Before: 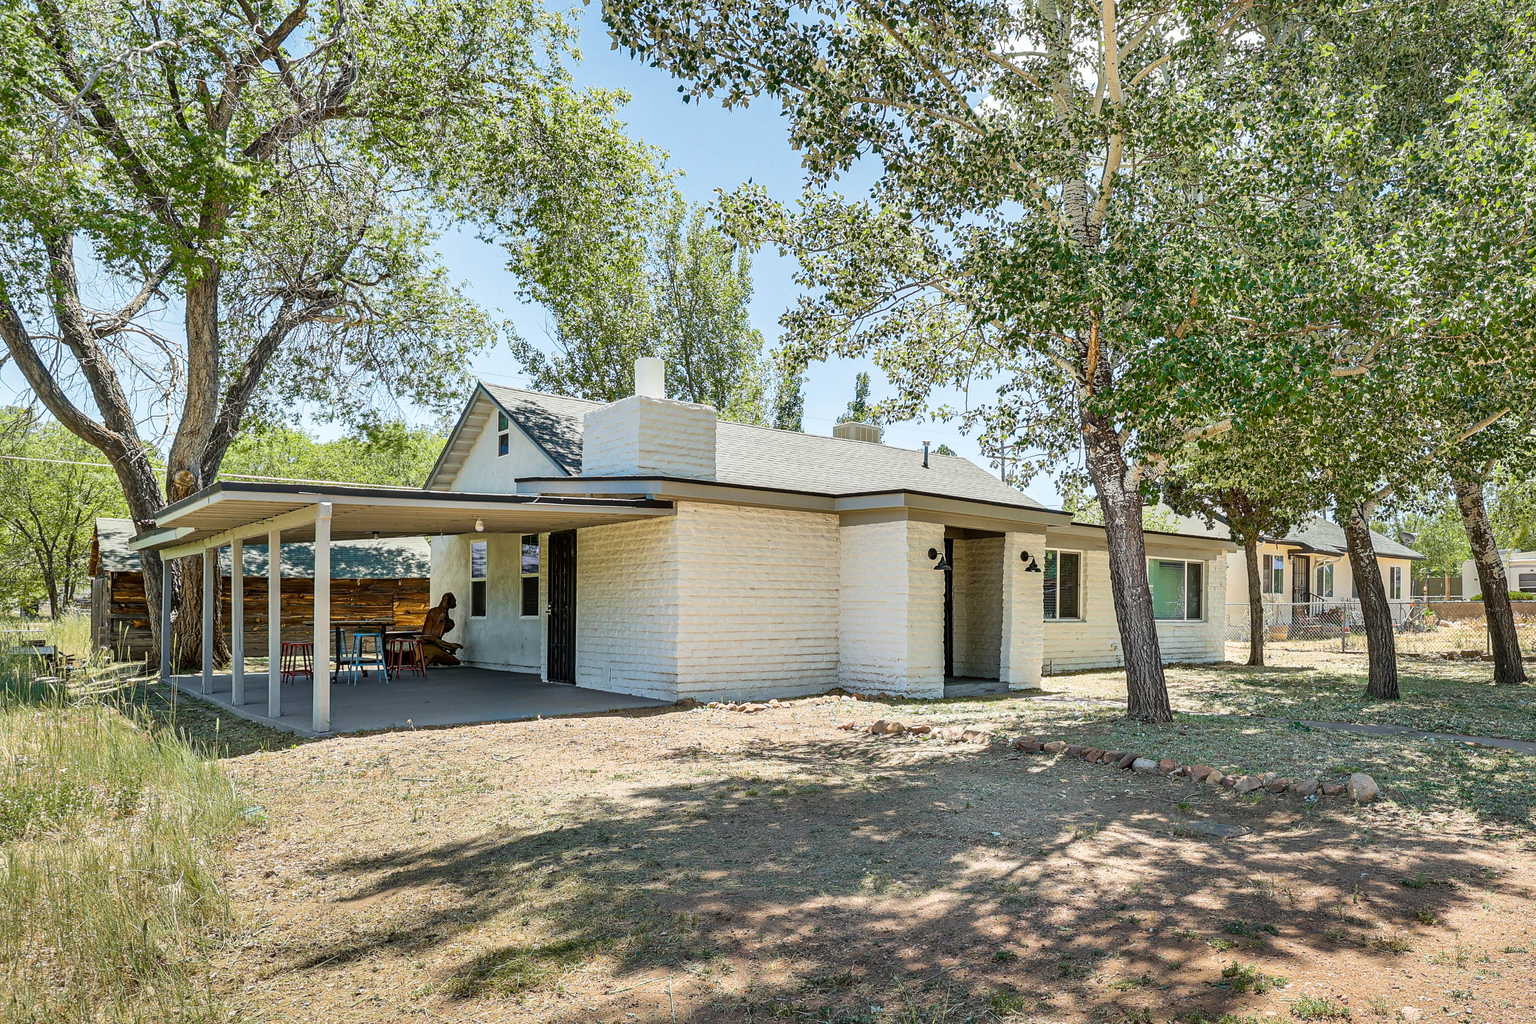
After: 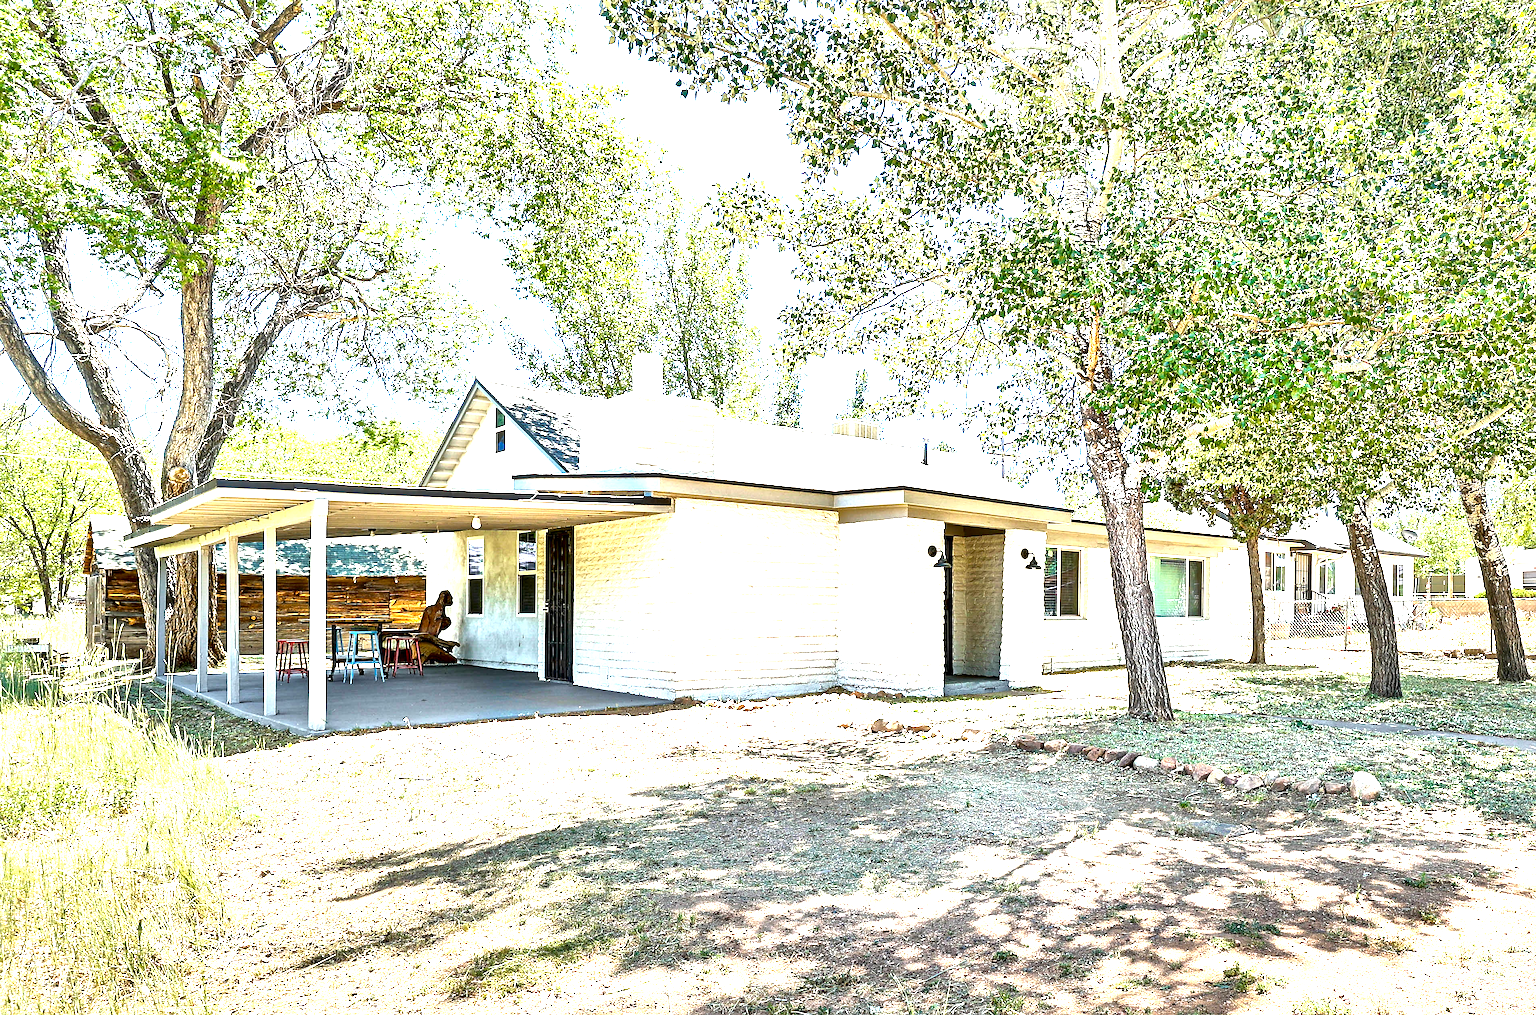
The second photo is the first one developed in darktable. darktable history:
exposure: black level correction 0.001, exposure 2.001 EV, compensate highlight preservation false
crop: left 0.425%, top 0.648%, right 0.189%, bottom 0.821%
sharpen: amount 0.201
local contrast: mode bilateral grid, contrast 70, coarseness 75, detail 181%, midtone range 0.2
